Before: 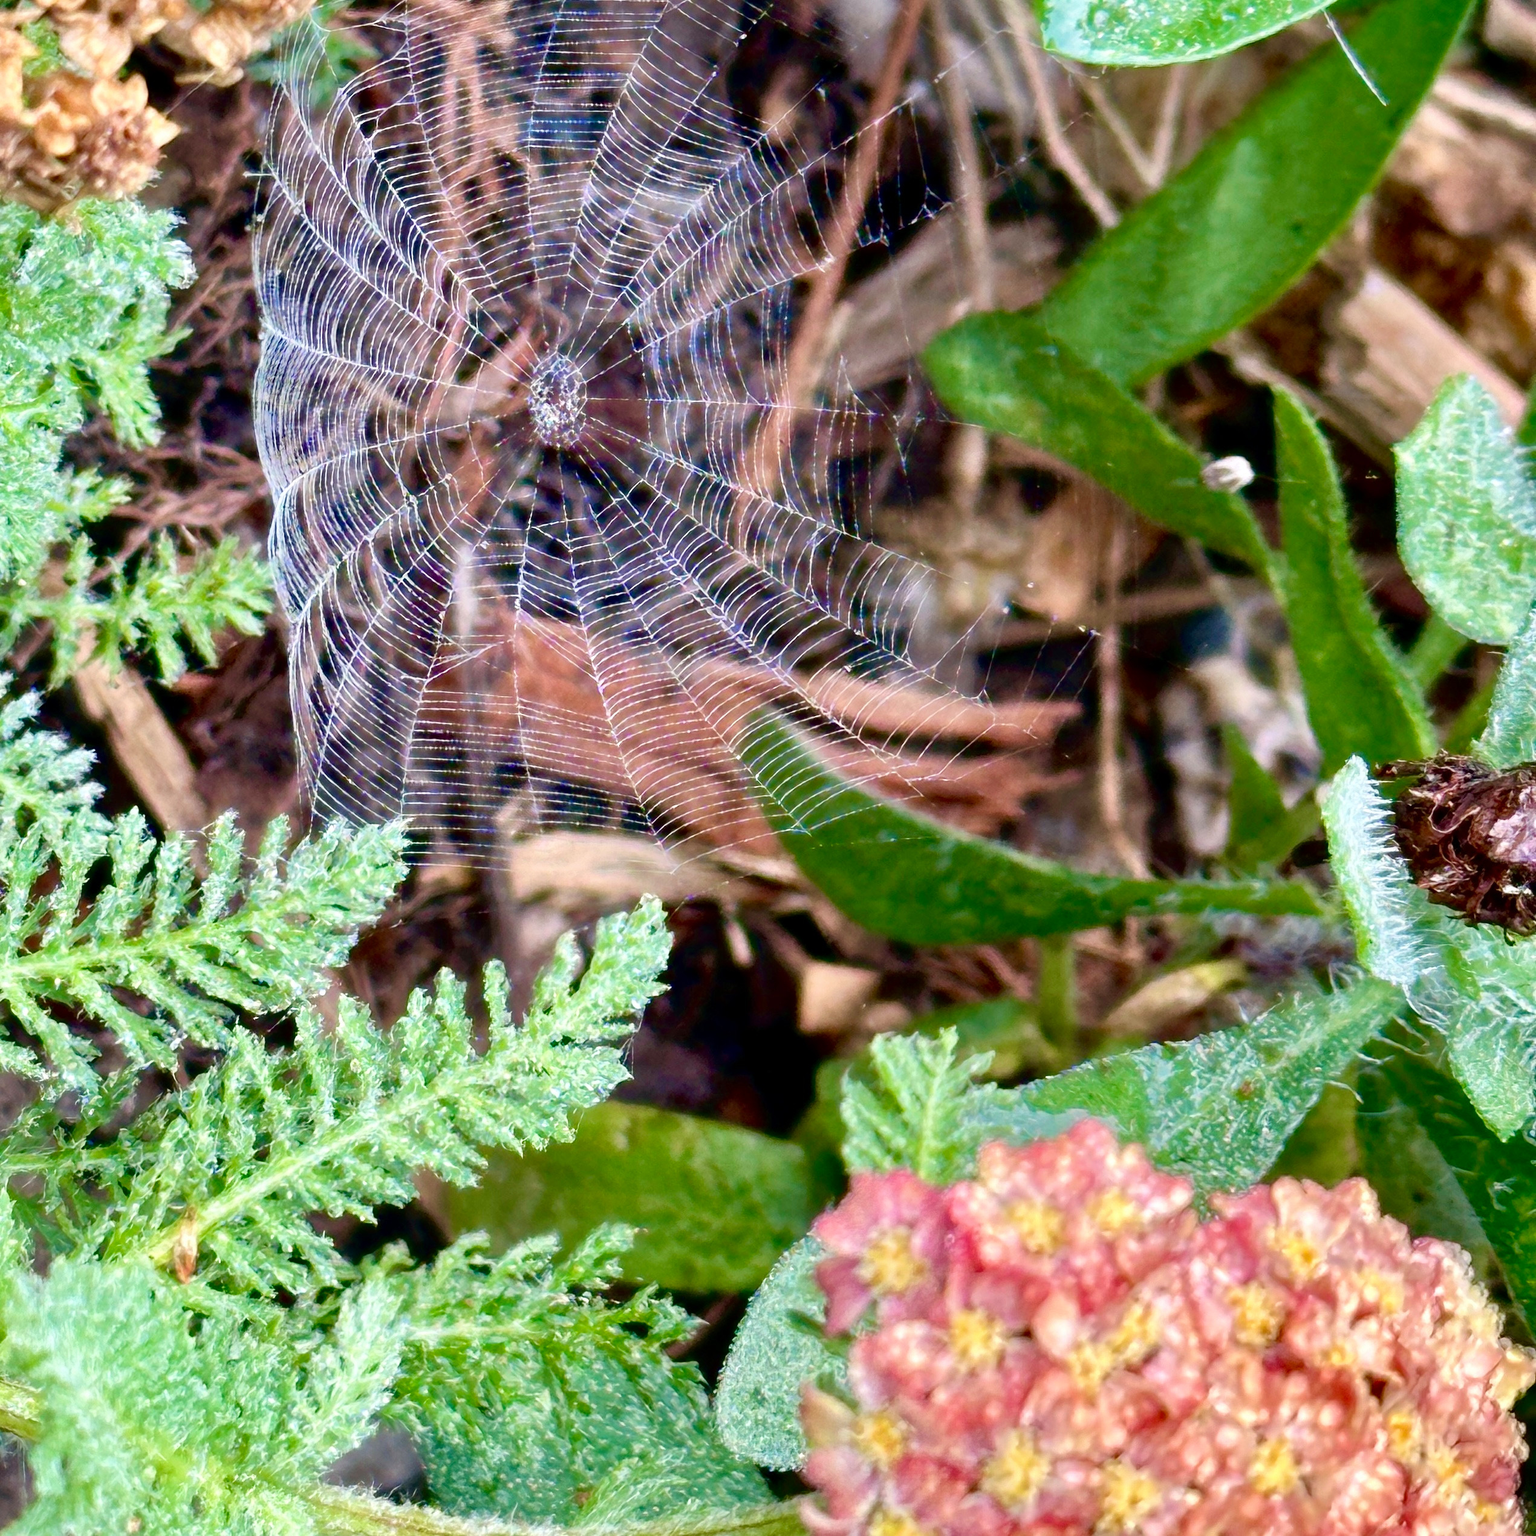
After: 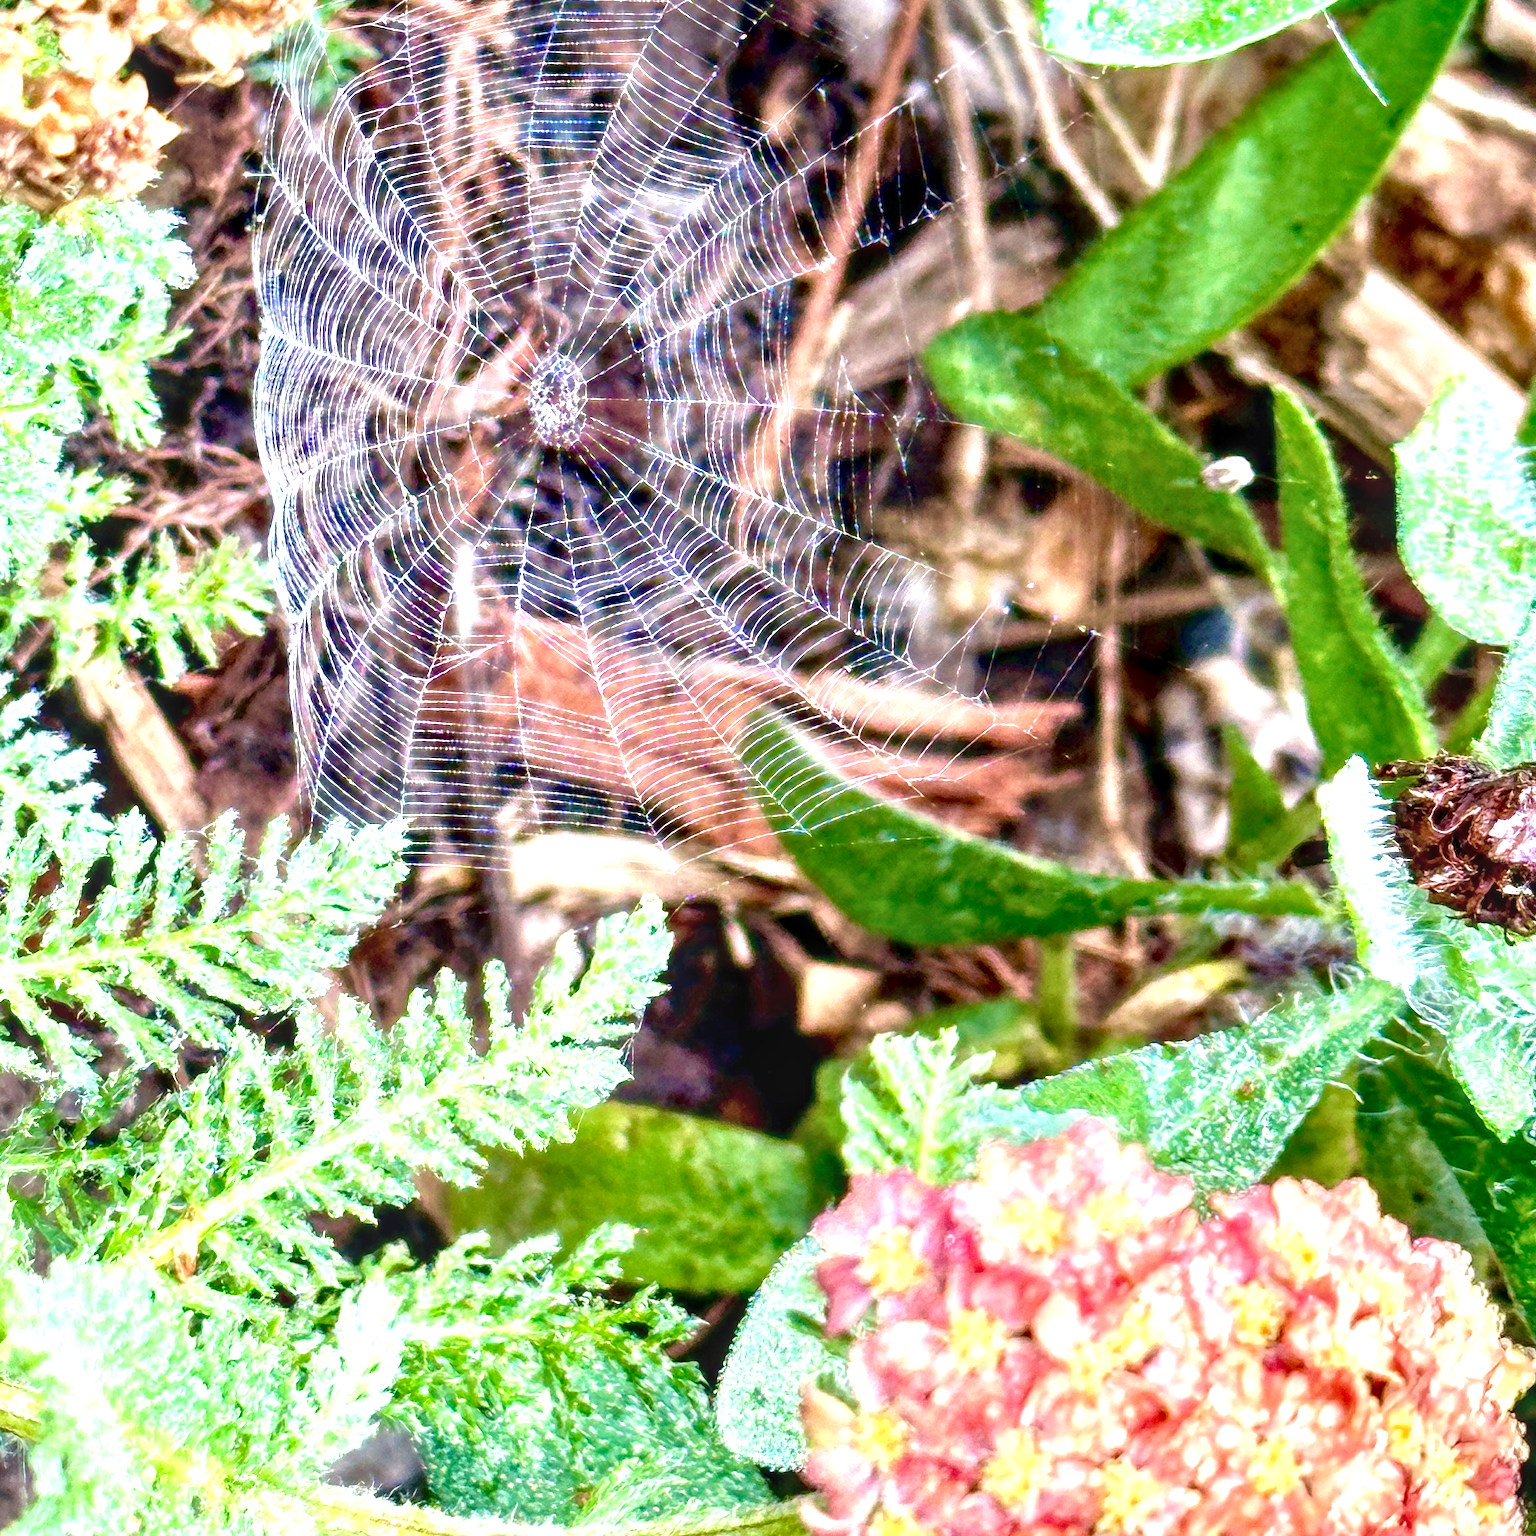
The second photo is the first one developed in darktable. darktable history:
local contrast: highlights 63%, detail 143%, midtone range 0.425
exposure: black level correction 0, exposure 0.95 EV, compensate exposure bias true, compensate highlight preservation false
